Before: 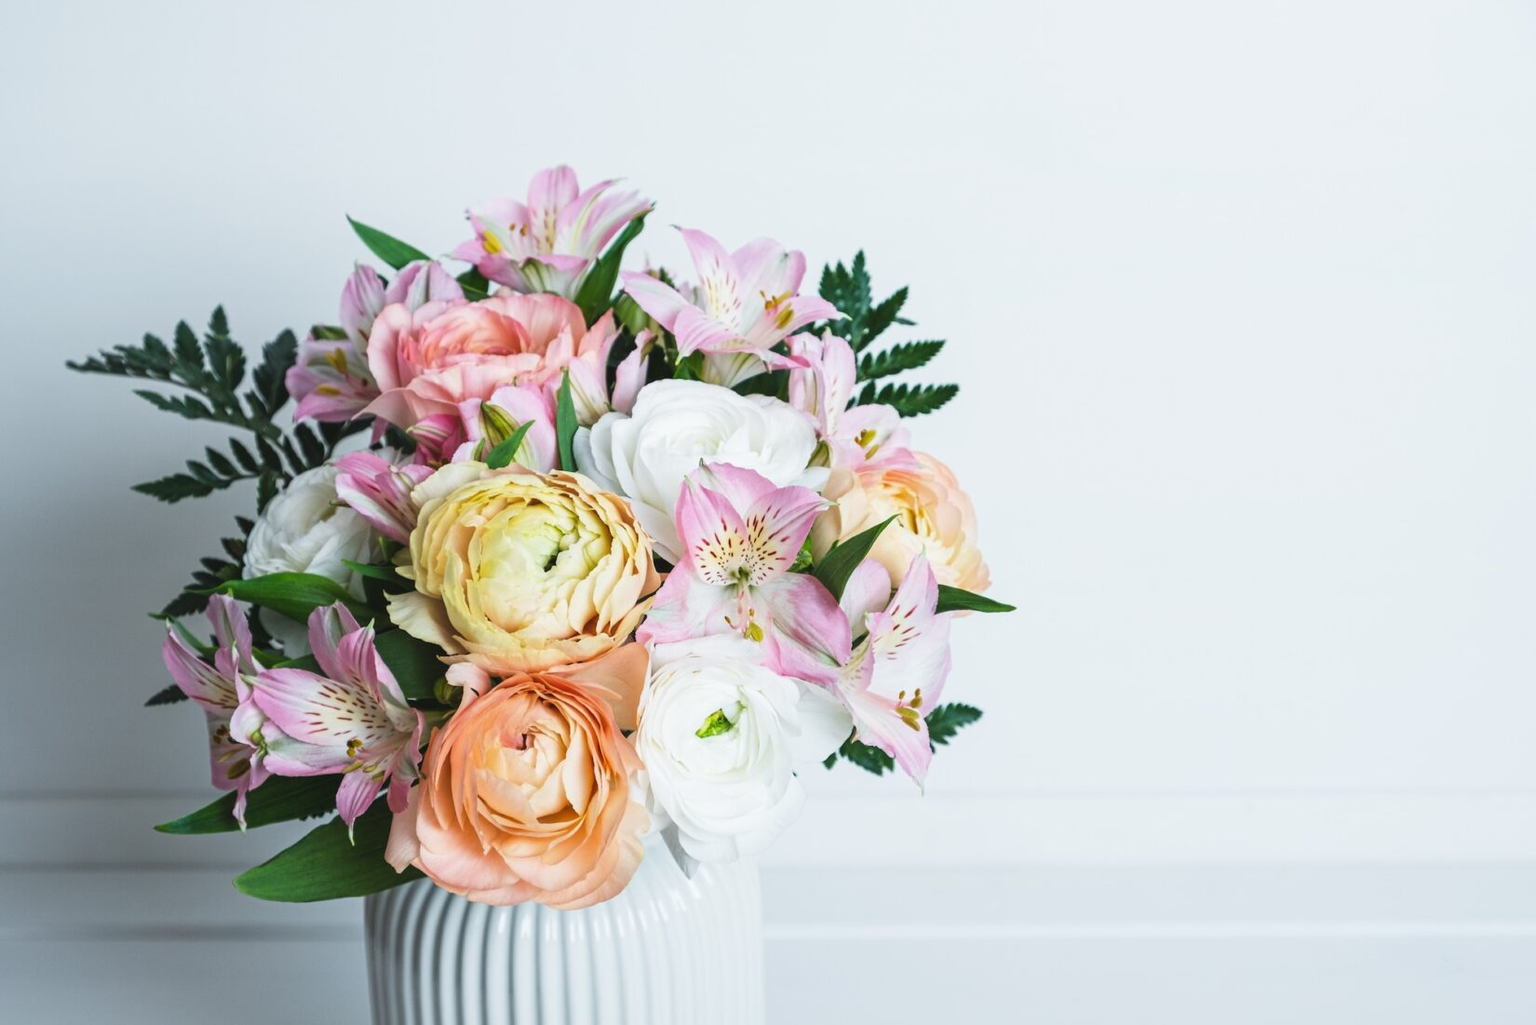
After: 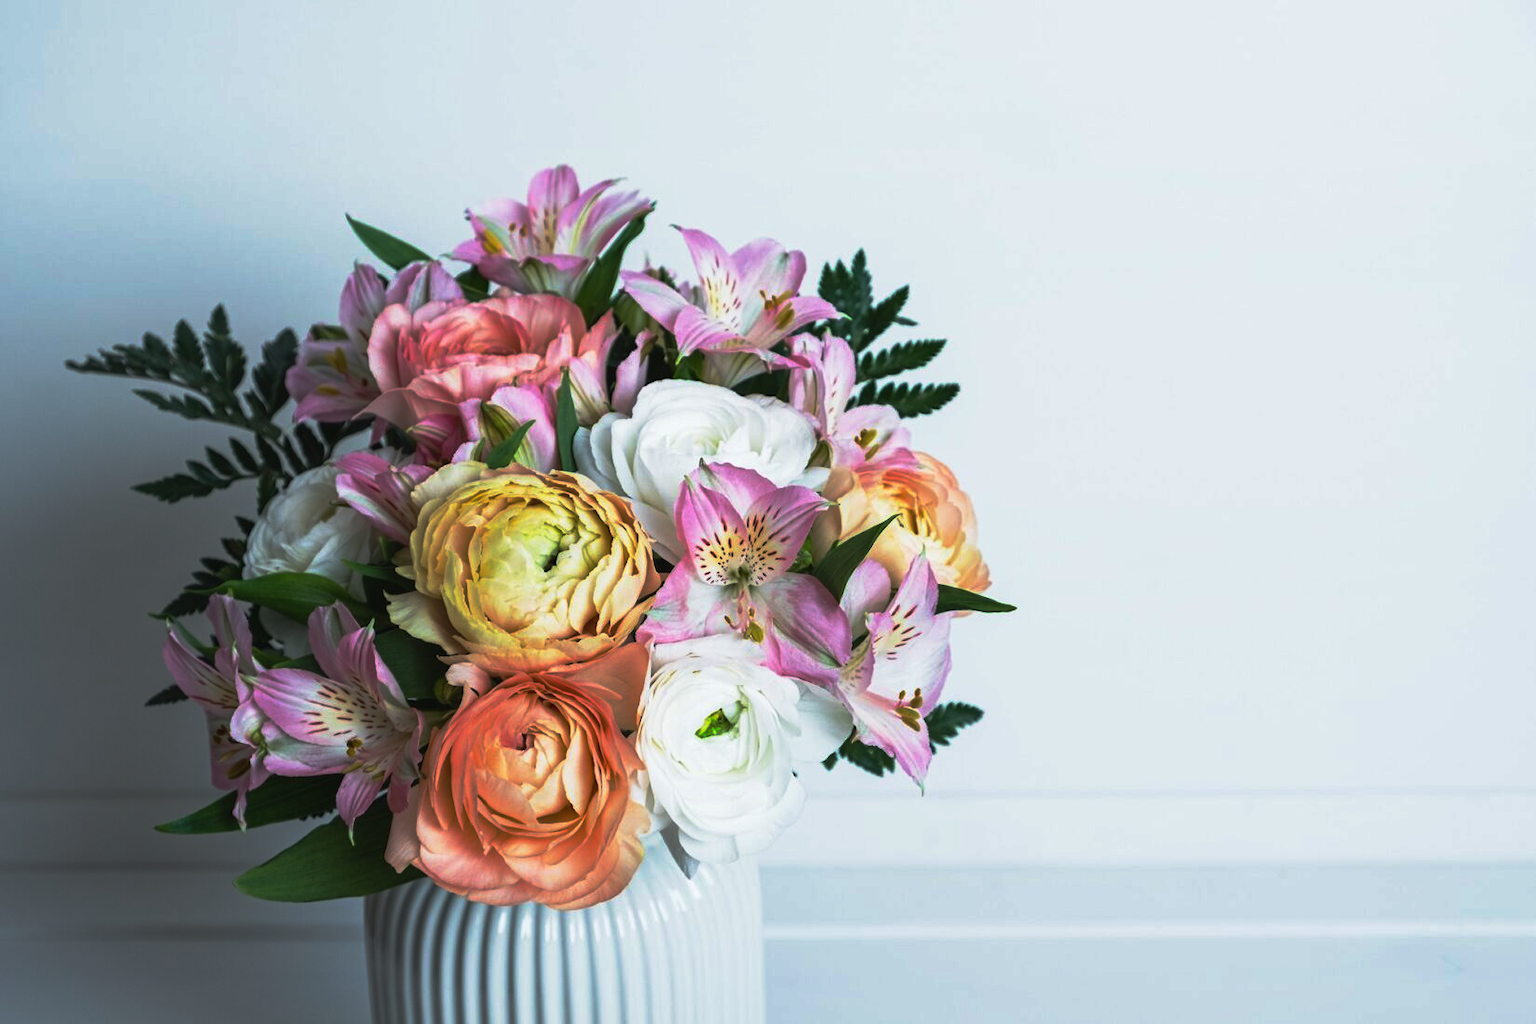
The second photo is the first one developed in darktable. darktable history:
base curve: curves: ch0 [(0, 0) (0.564, 0.291) (0.802, 0.731) (1, 1)], preserve colors none
tone equalizer: edges refinement/feathering 500, mask exposure compensation -1.57 EV, preserve details no
